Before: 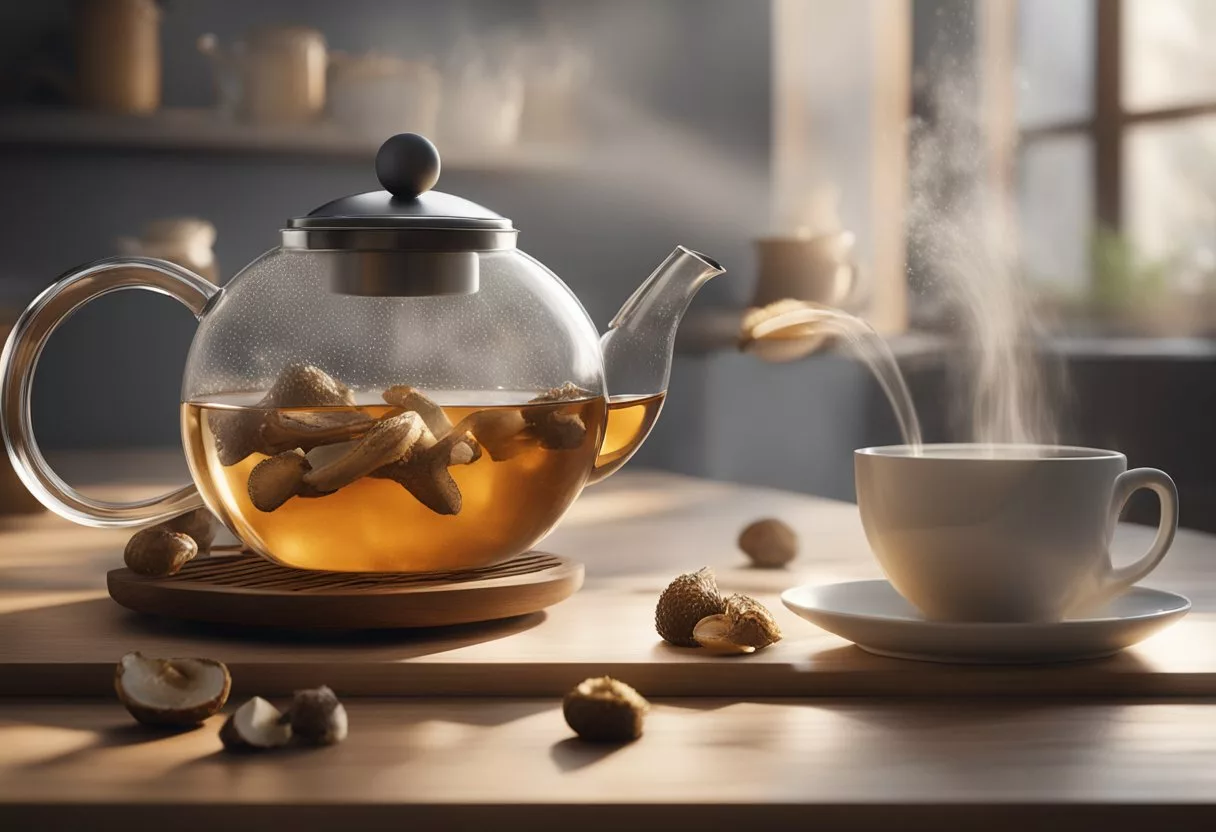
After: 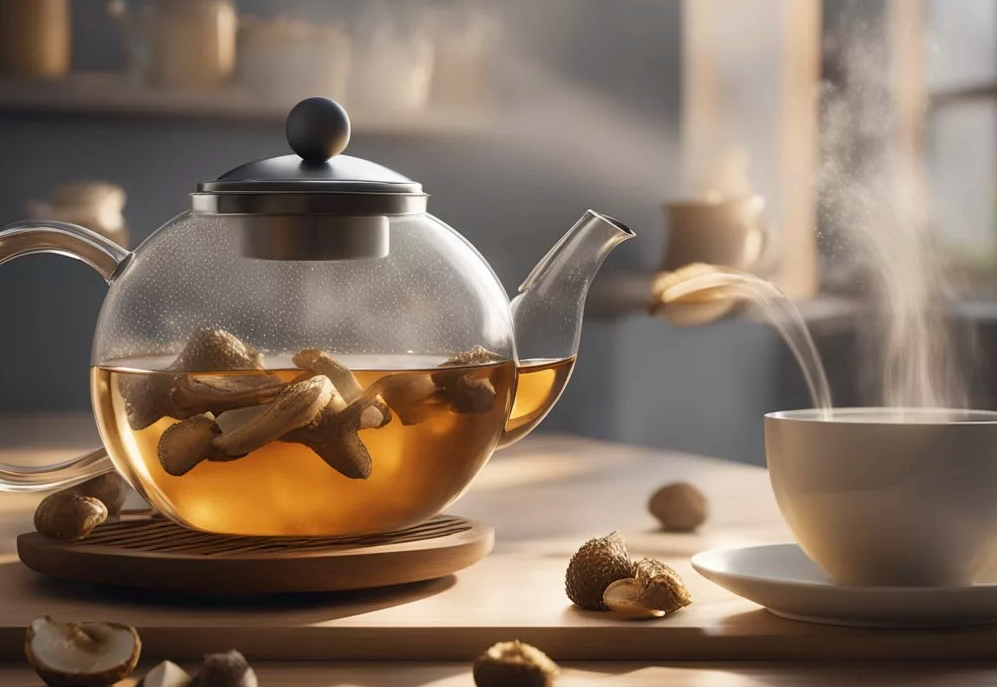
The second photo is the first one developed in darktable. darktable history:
velvia: strength 17.46%
crop and rotate: left 7.434%, top 4.429%, right 10.547%, bottom 12.969%
